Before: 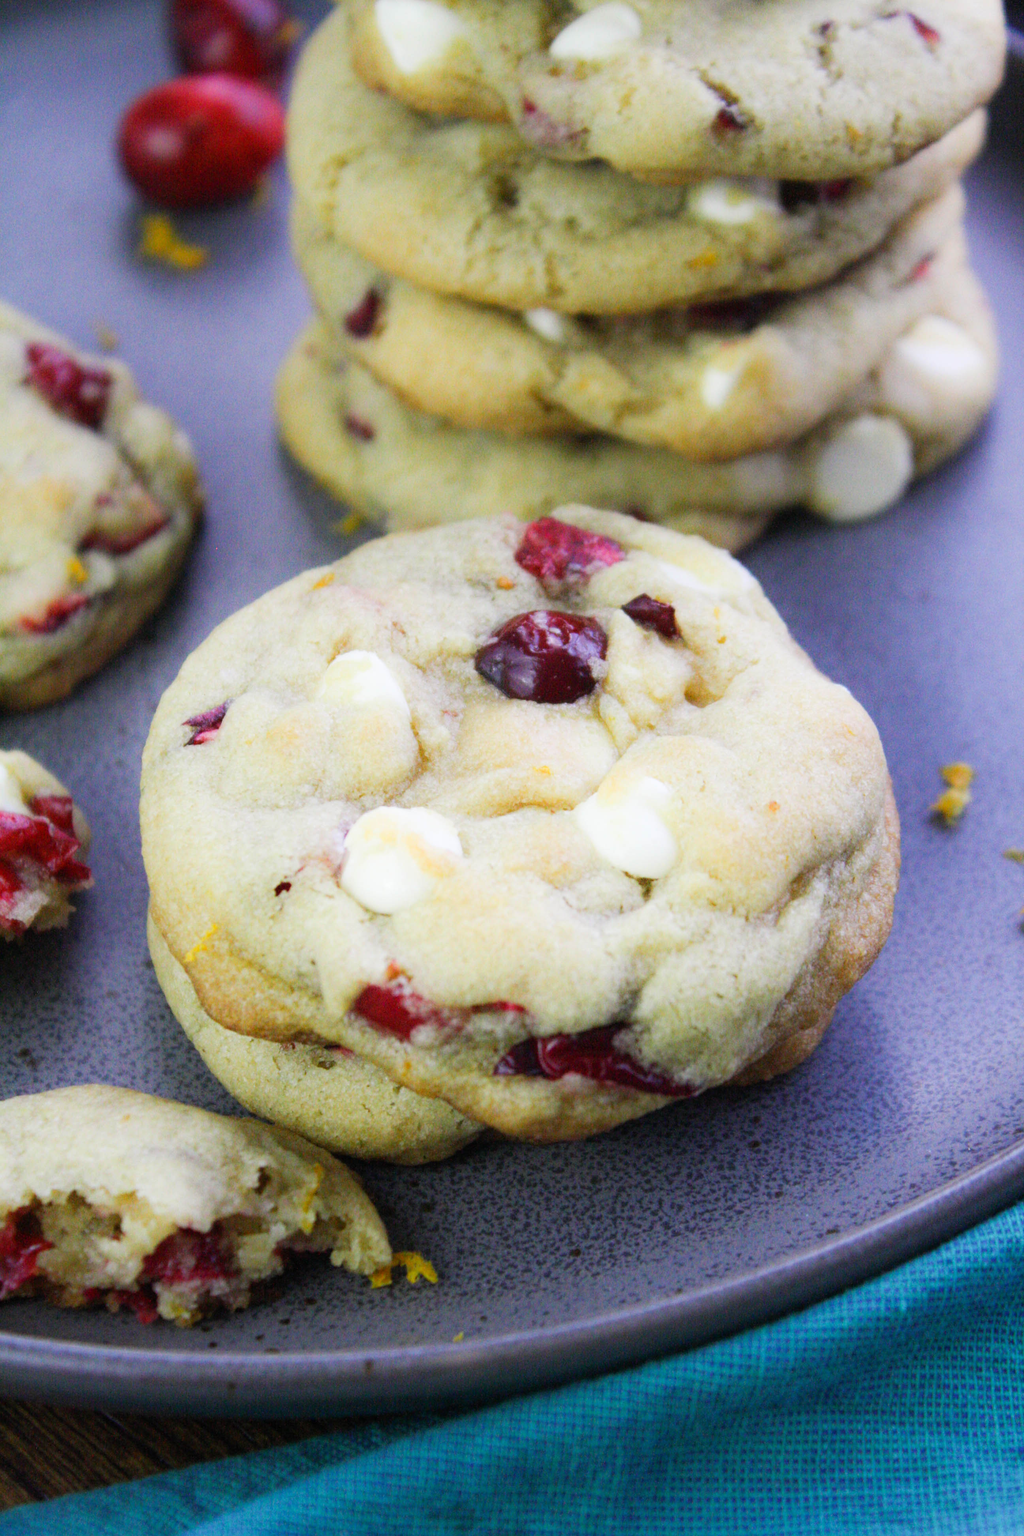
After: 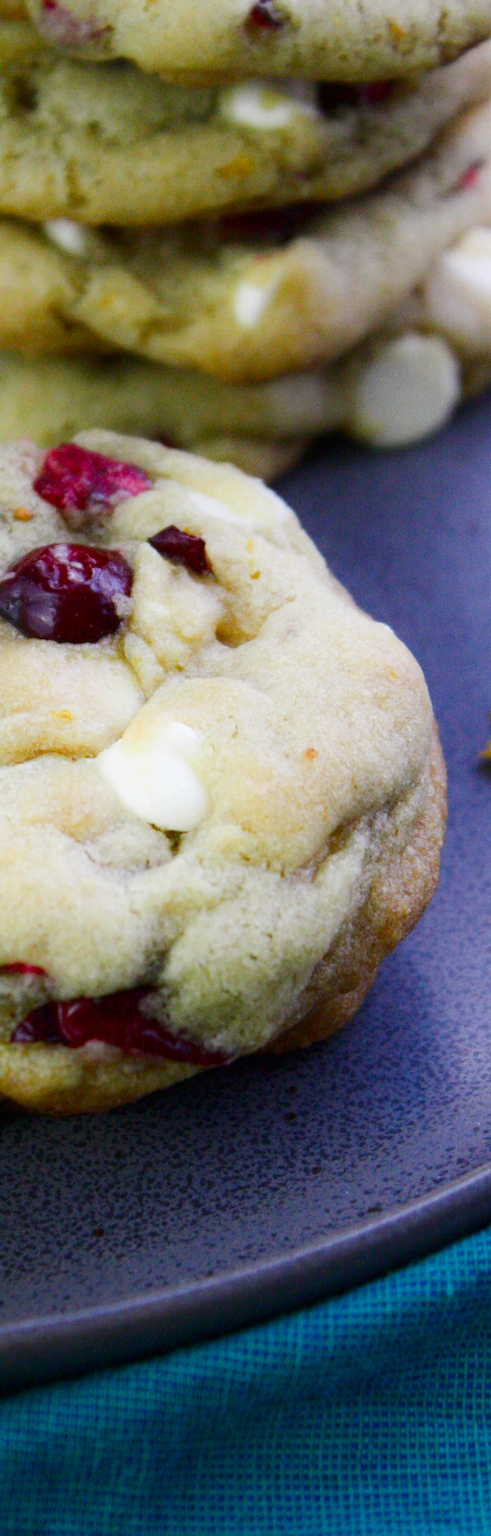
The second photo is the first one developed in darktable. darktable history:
crop: left 47.277%, top 6.802%, right 7.966%
contrast brightness saturation: brightness -0.215, saturation 0.08
